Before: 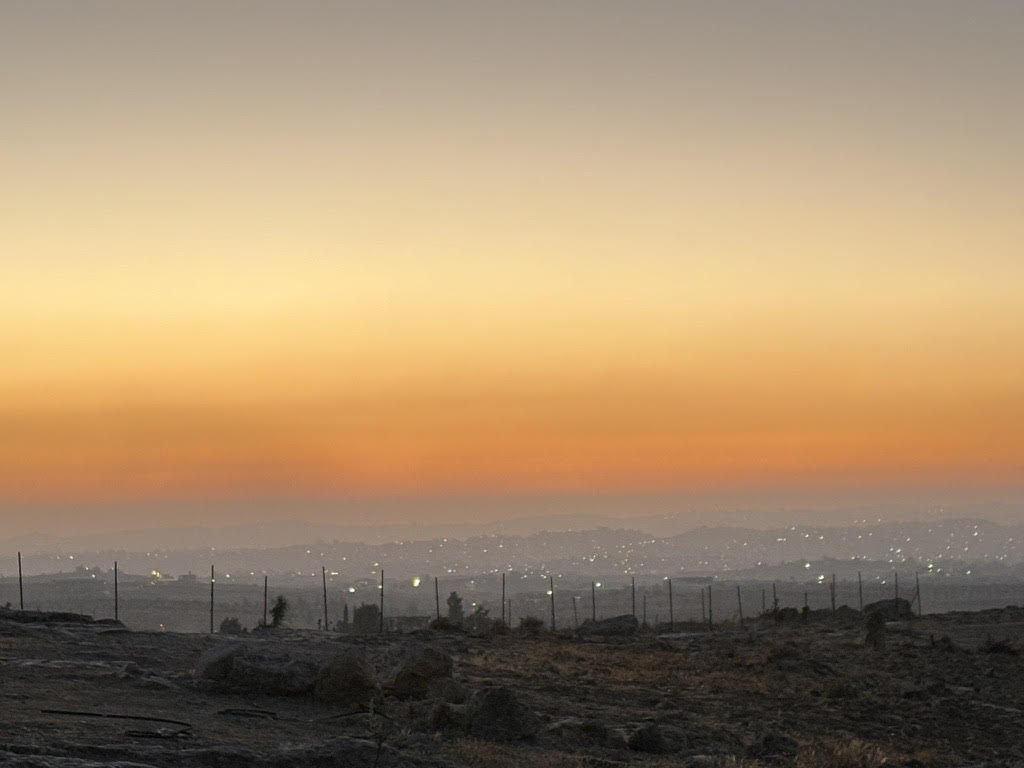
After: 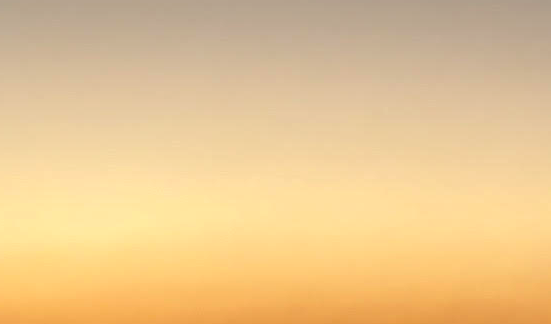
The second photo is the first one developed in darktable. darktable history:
crop: left 15.306%, top 9.065%, right 30.789%, bottom 48.638%
local contrast: detail 130%
